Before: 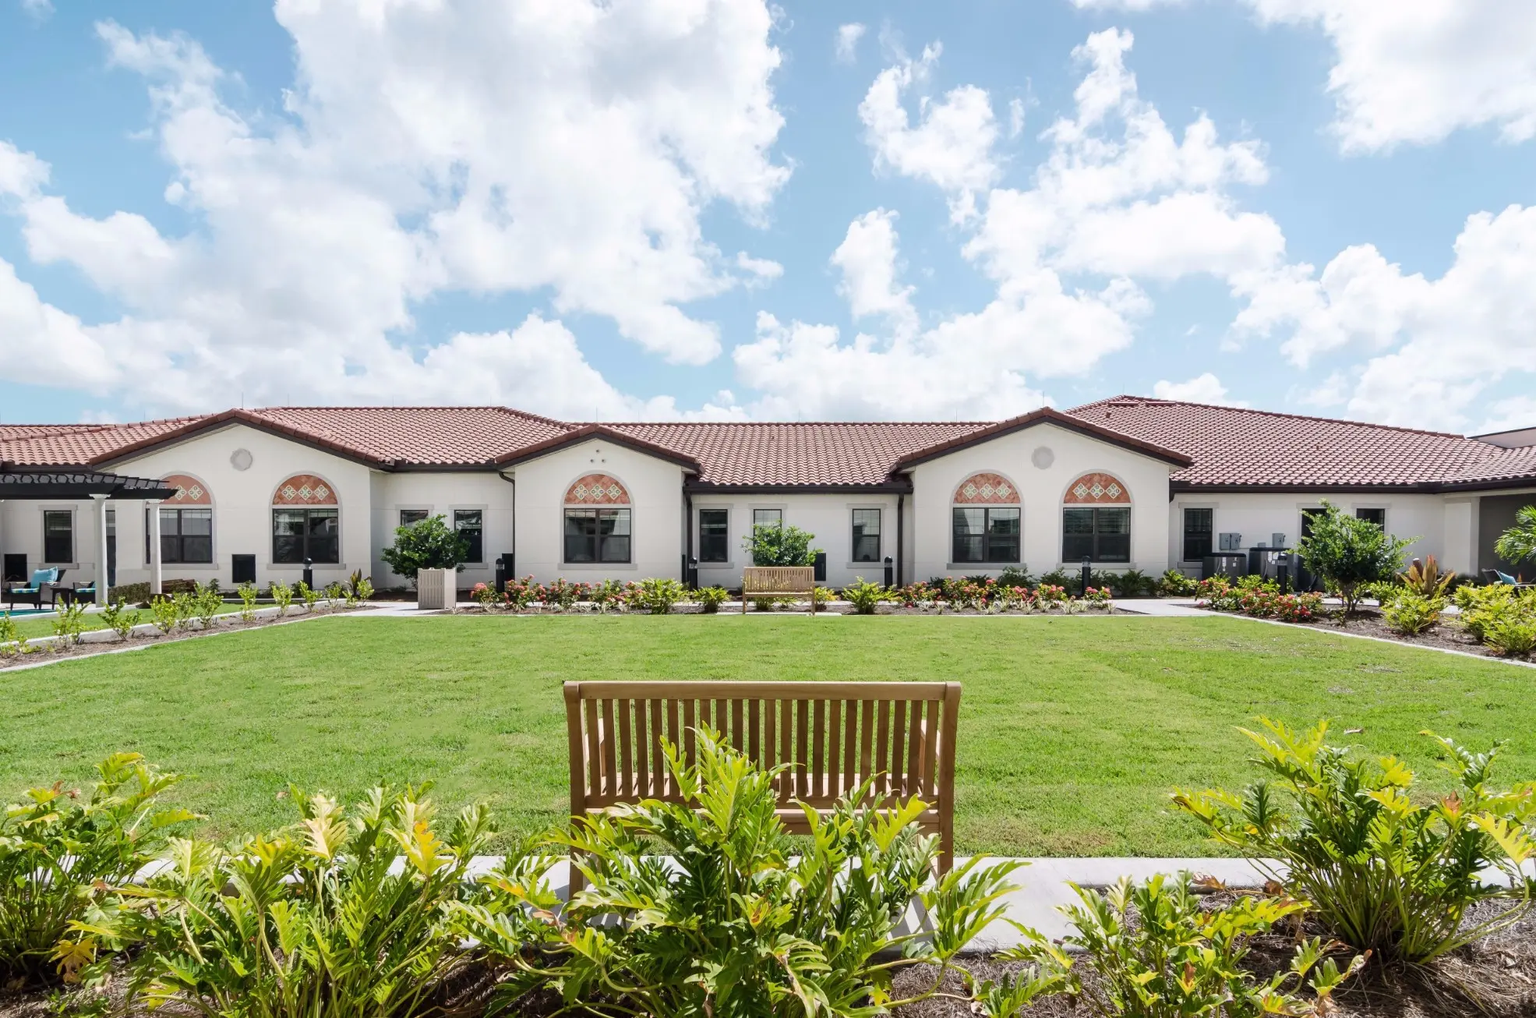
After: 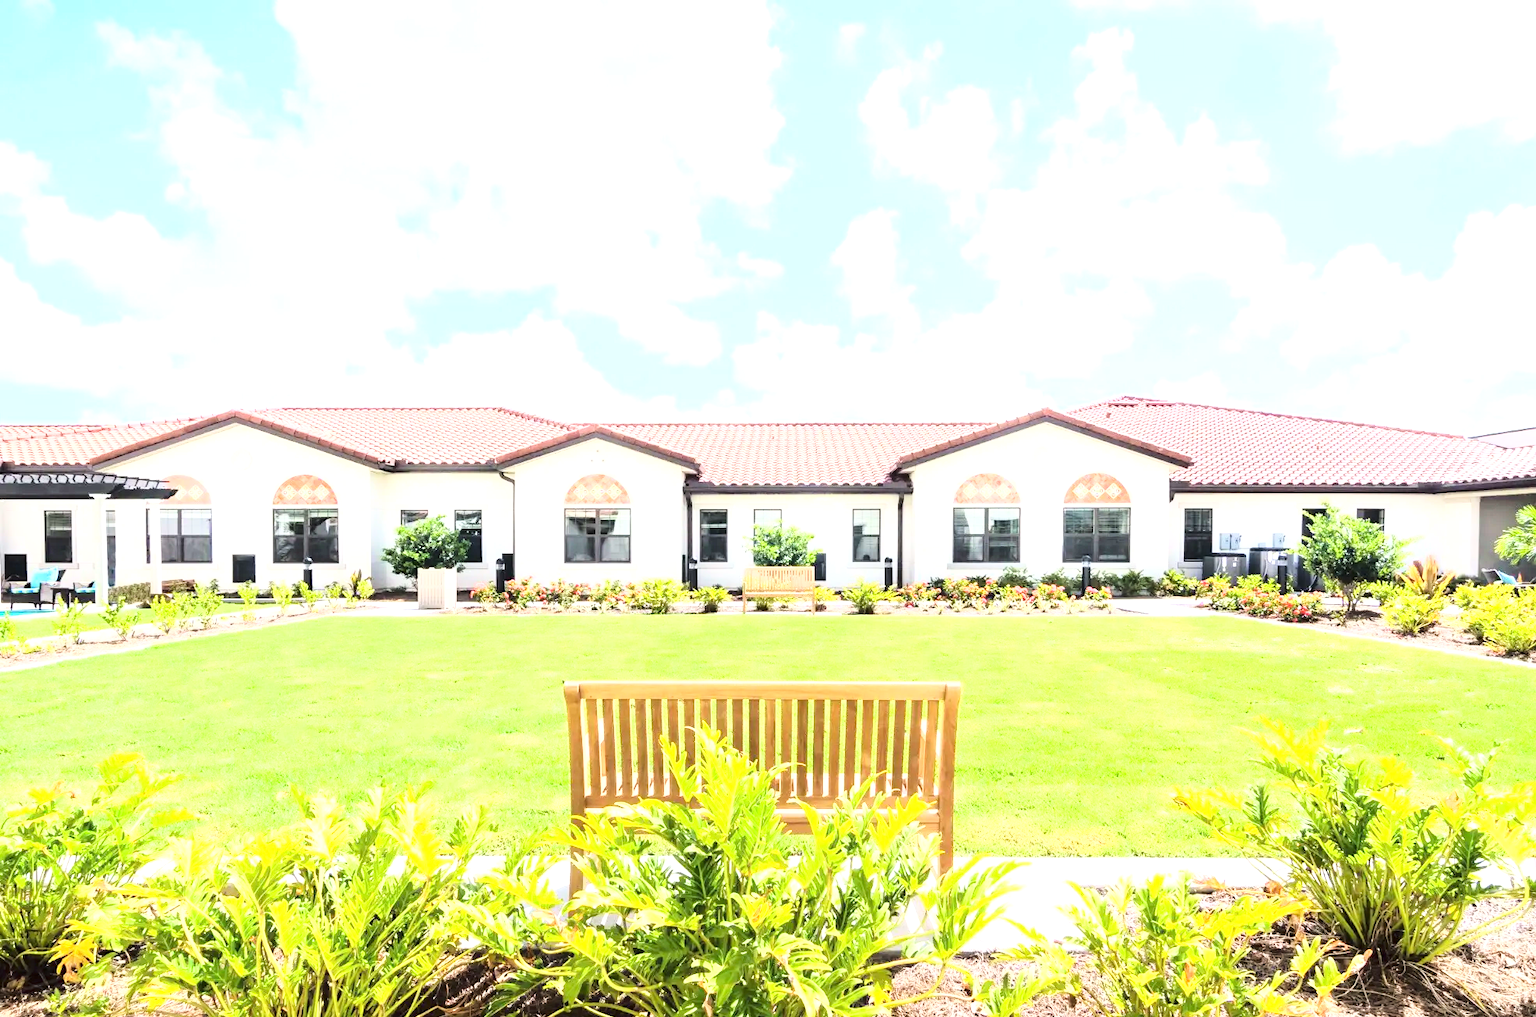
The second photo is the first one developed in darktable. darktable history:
exposure: black level correction 0, exposure 1.625 EV, compensate exposure bias true, compensate highlight preservation false
base curve: curves: ch0 [(0, 0) (0.032, 0.037) (0.105, 0.228) (0.435, 0.76) (0.856, 0.983) (1, 1)]
